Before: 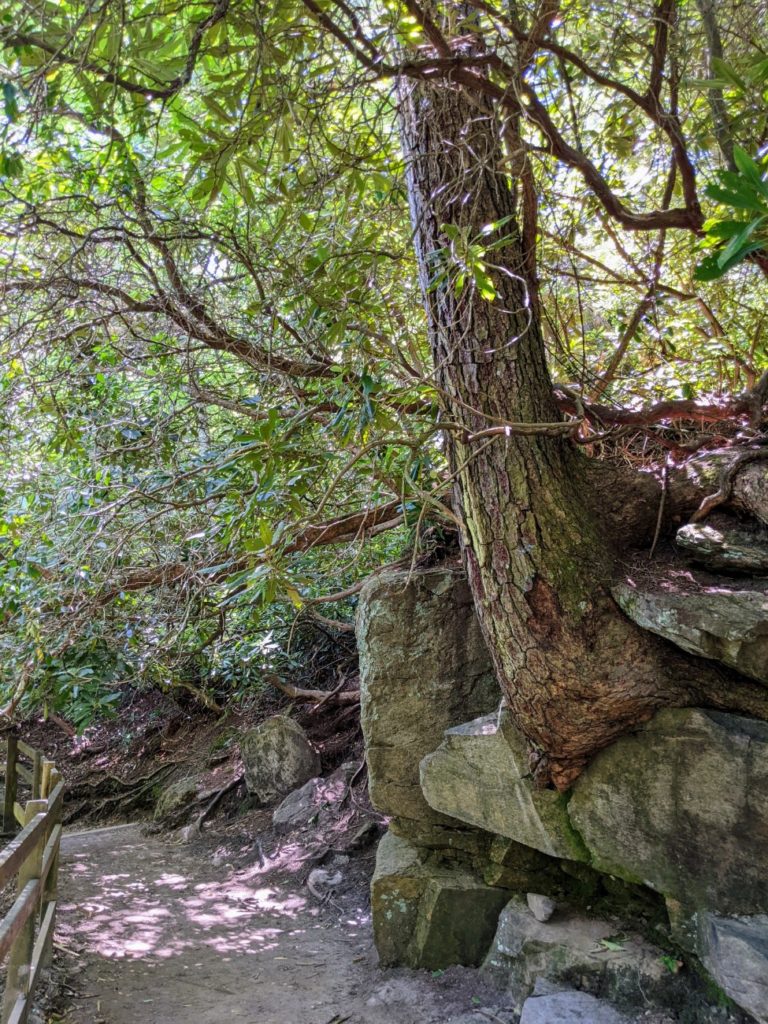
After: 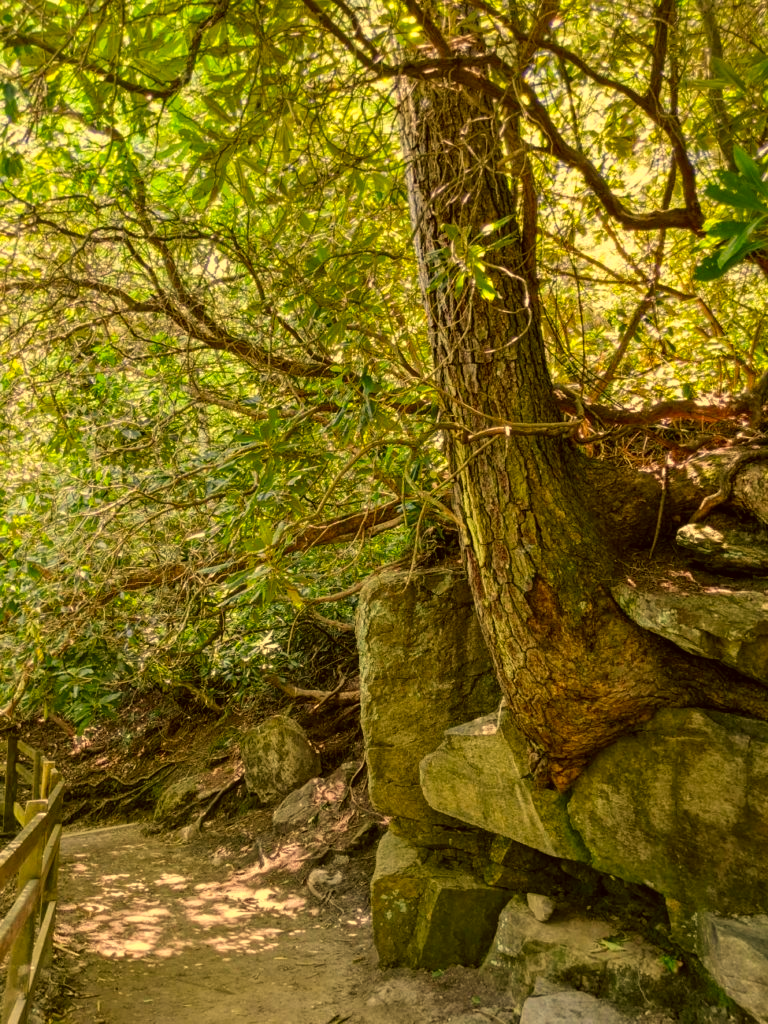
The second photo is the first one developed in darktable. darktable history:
color correction: highlights a* 0.162, highlights b* 29.53, shadows a* -0.162, shadows b* 21.09
white balance: red 1.123, blue 0.83
